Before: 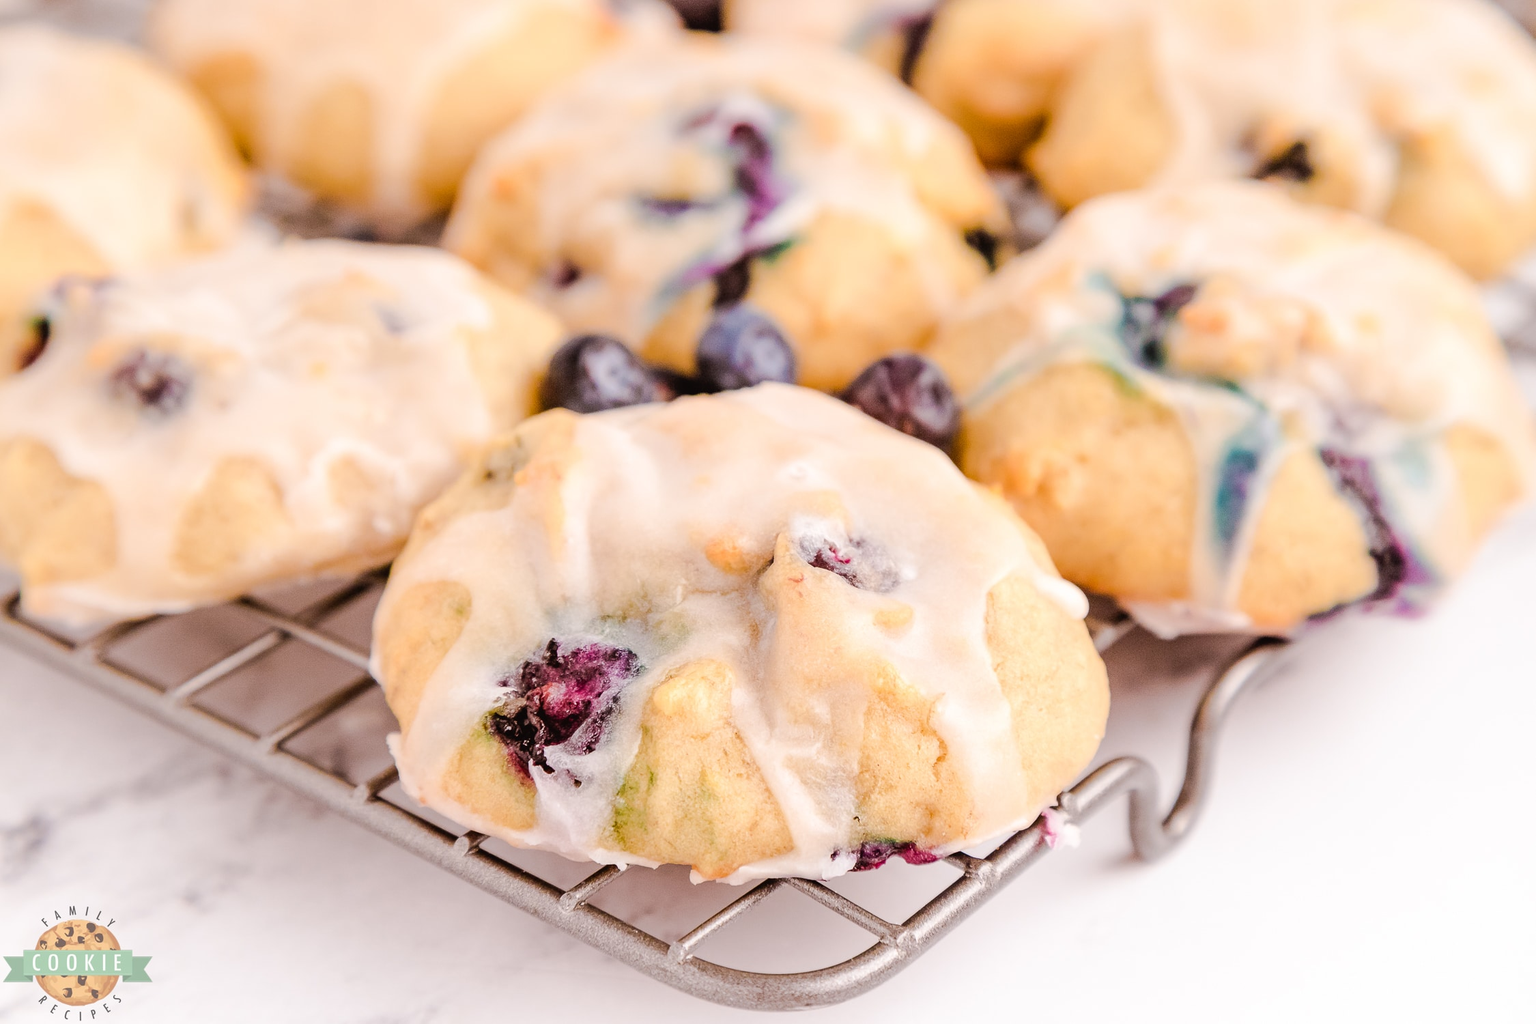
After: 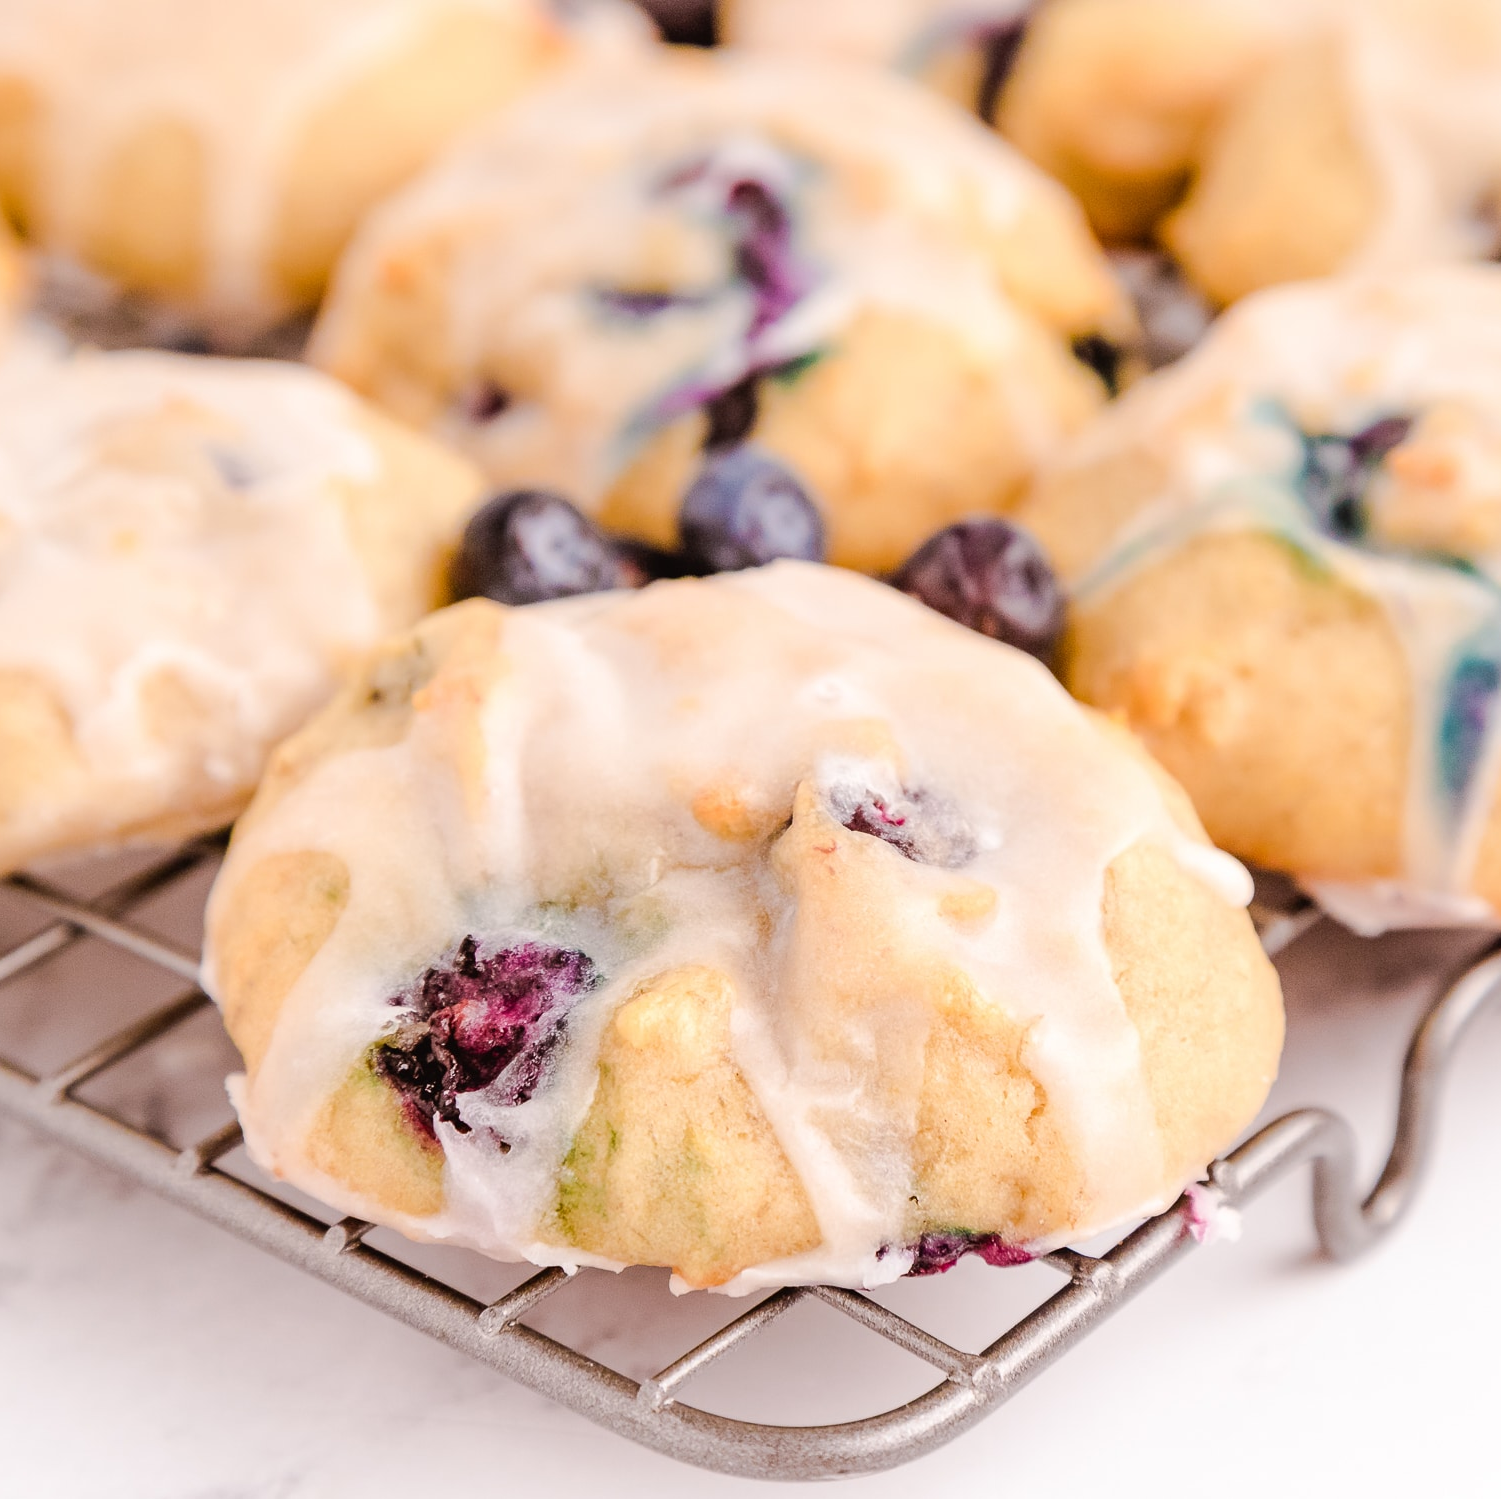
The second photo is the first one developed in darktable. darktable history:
crop and rotate: left 15.18%, right 18.089%
